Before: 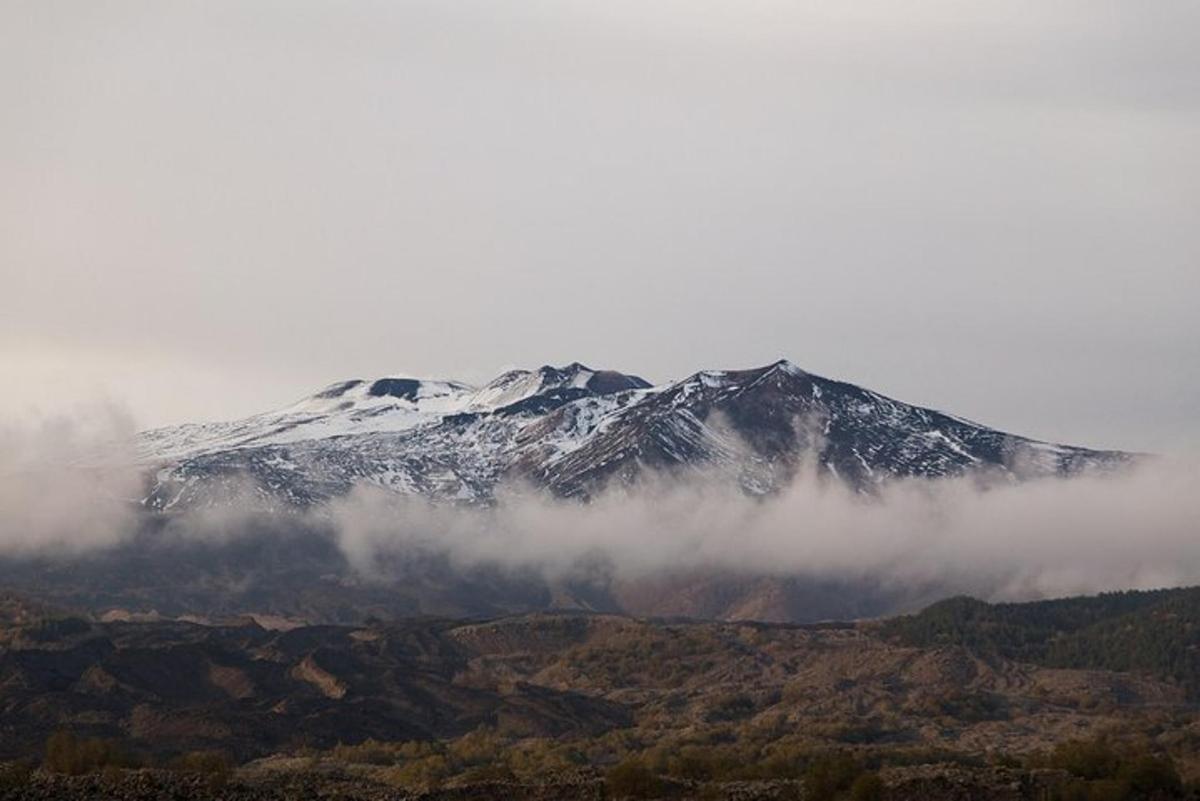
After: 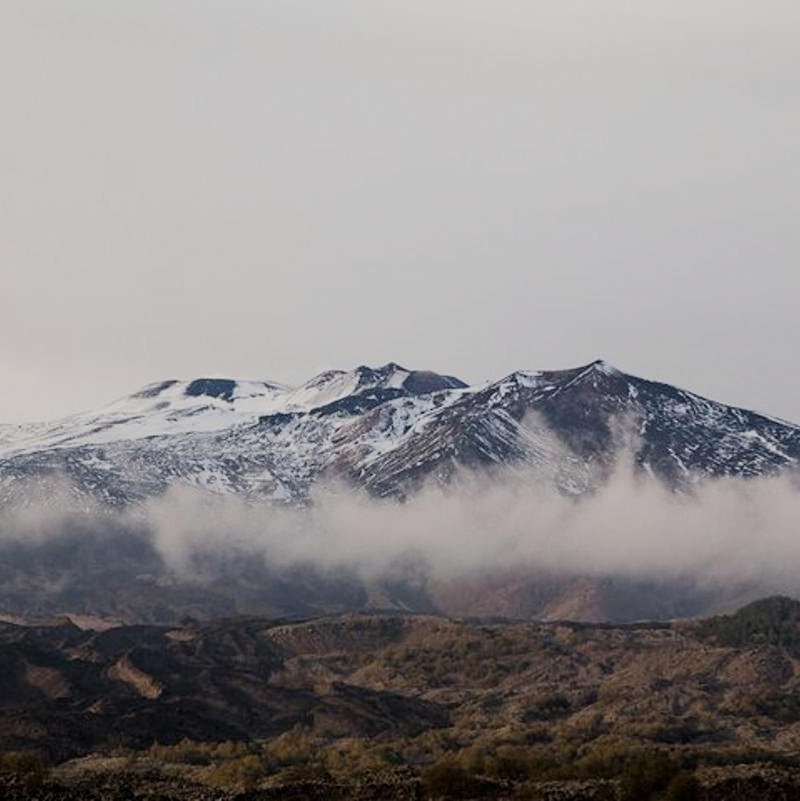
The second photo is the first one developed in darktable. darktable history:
filmic rgb: black relative exposure -7.65 EV, white relative exposure 4.56 EV, hardness 3.61, enable highlight reconstruction true
exposure: black level correction 0.001, exposure 0.298 EV, compensate highlight preservation false
crop: left 15.373%, right 17.894%
